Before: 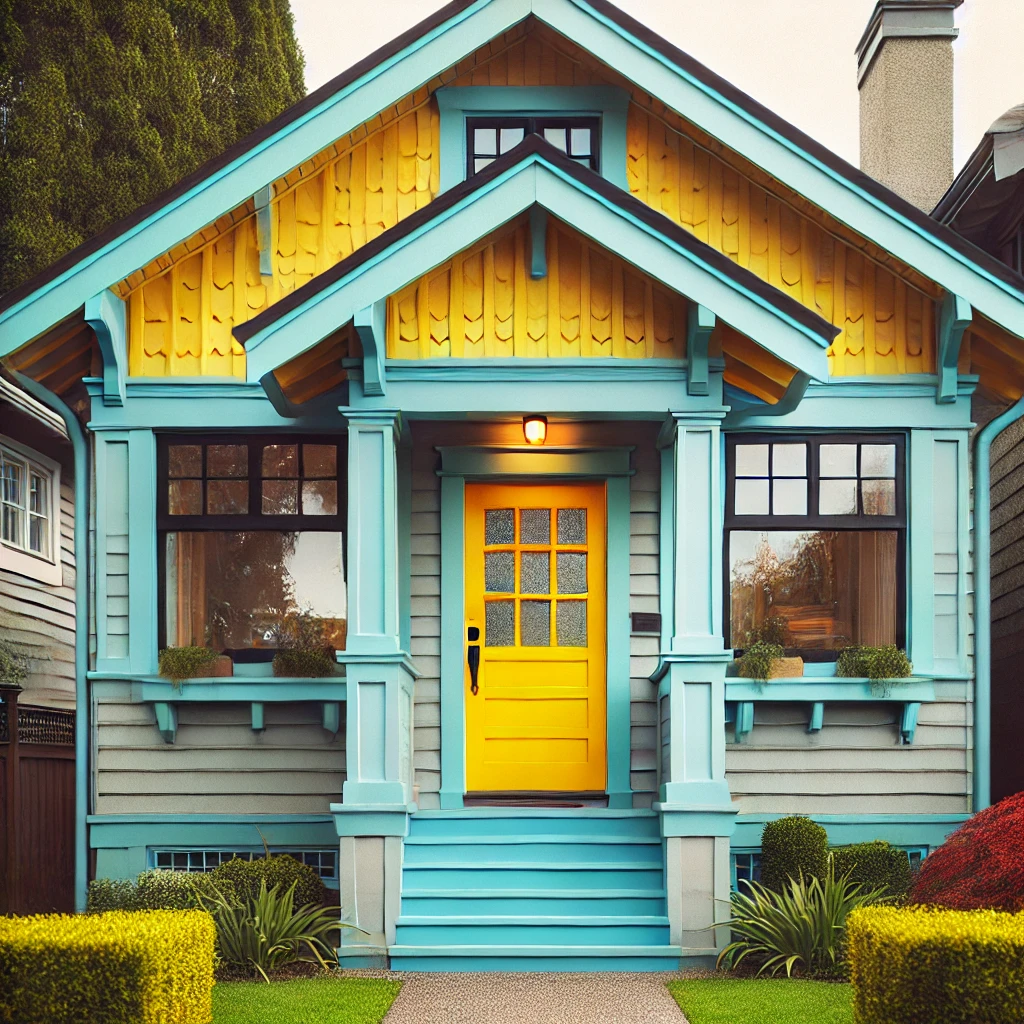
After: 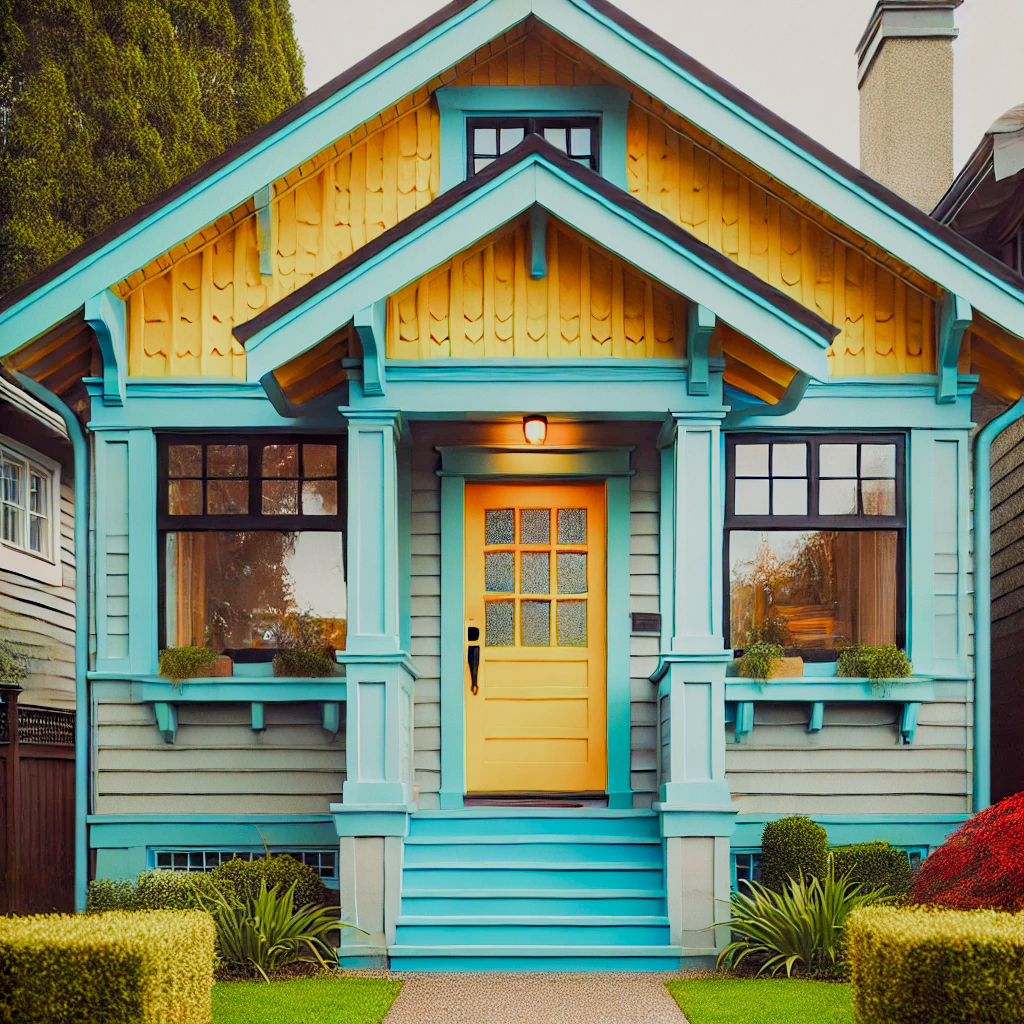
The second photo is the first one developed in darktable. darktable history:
color balance rgb: perceptual saturation grading › global saturation 25%, perceptual brilliance grading › mid-tones 10%, perceptual brilliance grading › shadows 15%, global vibrance 20%
filmic rgb: middle gray luminance 18.42%, black relative exposure -11.25 EV, white relative exposure 3.75 EV, threshold 6 EV, target black luminance 0%, hardness 5.87, latitude 57.4%, contrast 0.963, shadows ↔ highlights balance 49.98%, add noise in highlights 0, preserve chrominance luminance Y, color science v3 (2019), use custom middle-gray values true, iterations of high-quality reconstruction 0, contrast in highlights soft, enable highlight reconstruction true
local contrast: highlights 100%, shadows 100%, detail 120%, midtone range 0.2
